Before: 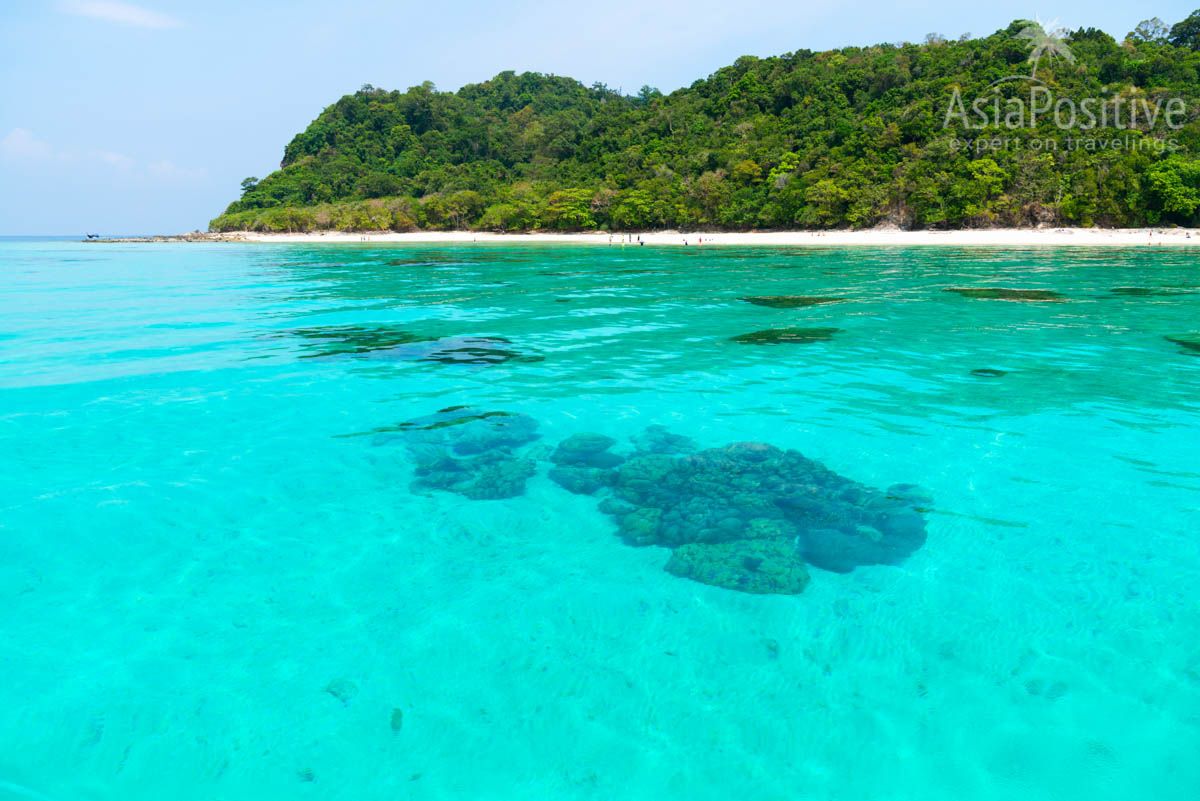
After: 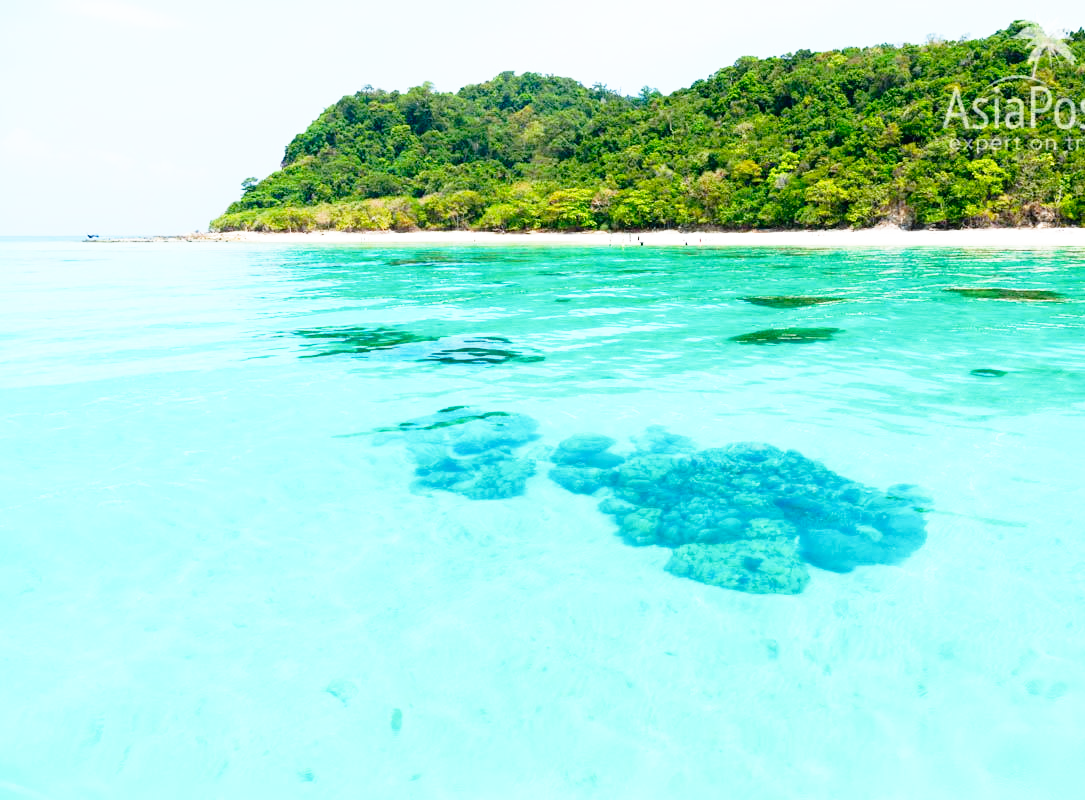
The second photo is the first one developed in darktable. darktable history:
rgb levels: preserve colors max RGB
base curve: curves: ch0 [(0, 0) (0.012, 0.01) (0.073, 0.168) (0.31, 0.711) (0.645, 0.957) (1, 1)], preserve colors none
crop: right 9.509%, bottom 0.031%
